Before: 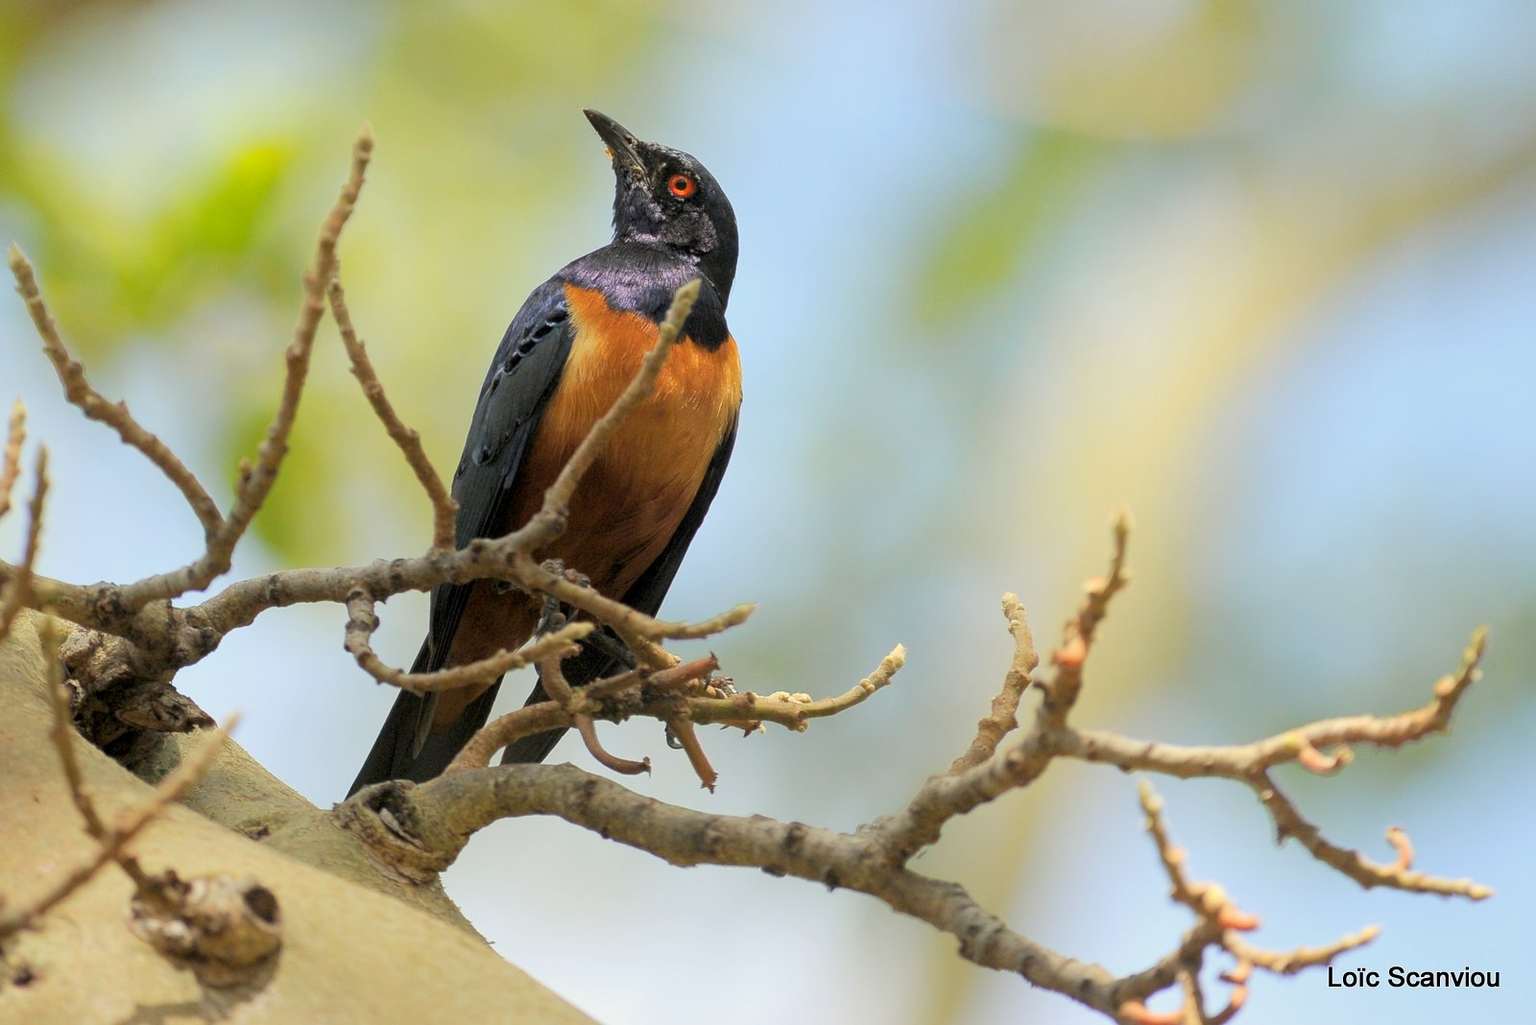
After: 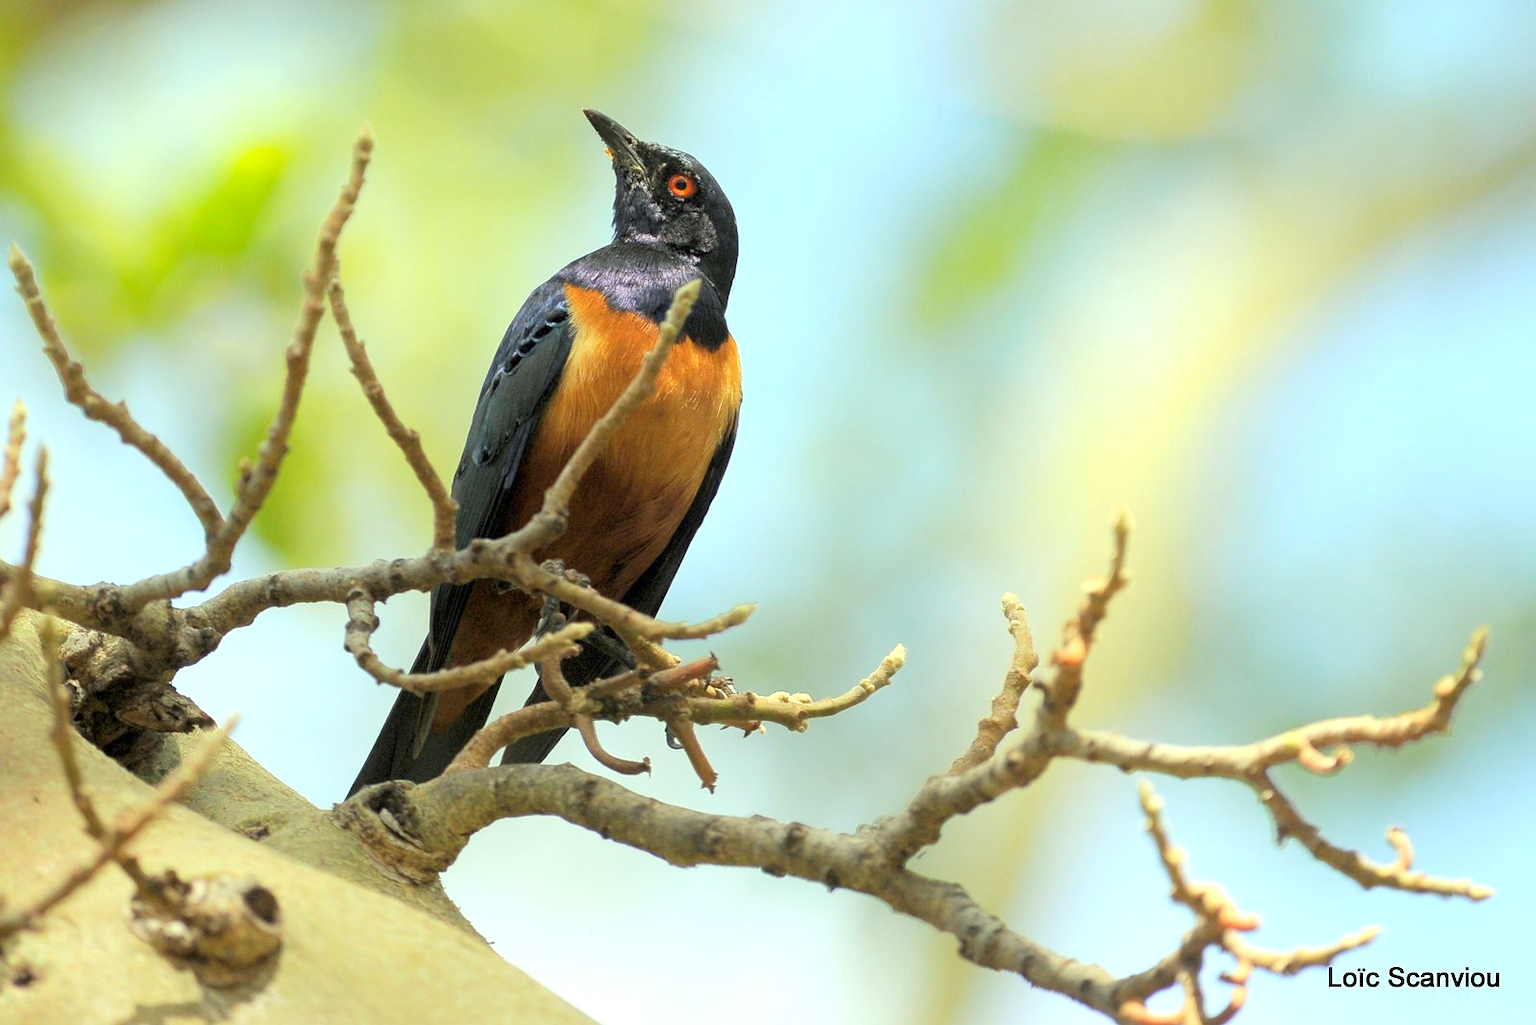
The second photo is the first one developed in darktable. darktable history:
exposure: black level correction 0, exposure 0.499 EV, compensate highlight preservation false
color correction: highlights a* -7.79, highlights b* 3.09
